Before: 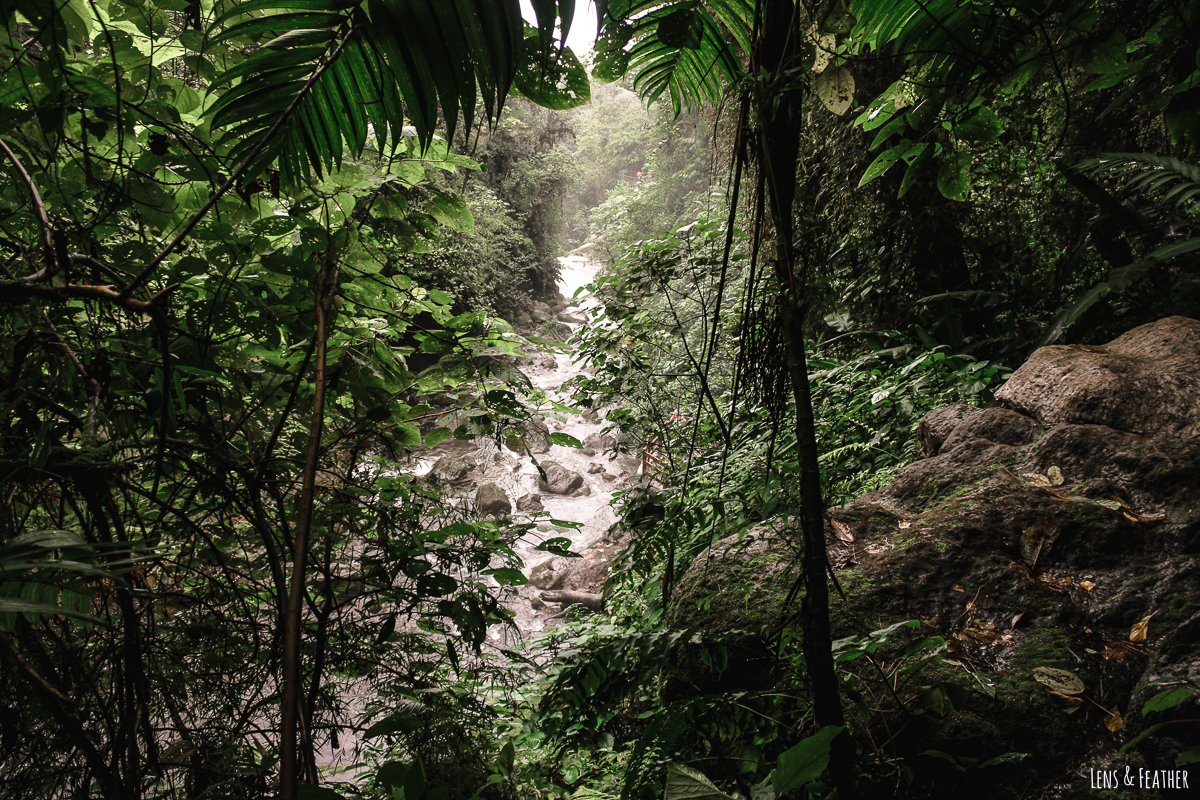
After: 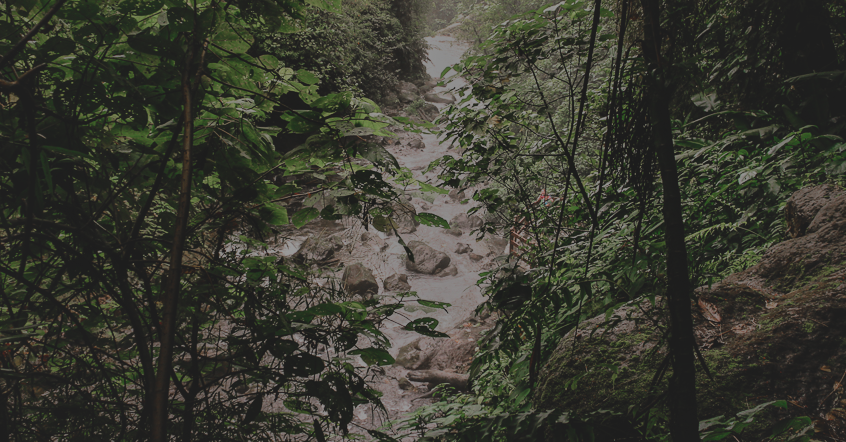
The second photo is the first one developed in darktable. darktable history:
shadows and highlights: on, module defaults
exposure: black level correction -0.028, compensate highlight preservation false
tone equalizer: -8 EV -2 EV, -7 EV -2 EV, -6 EV -2 EV, -5 EV -2 EV, -4 EV -2 EV, -3 EV -2 EV, -2 EV -2 EV, -1 EV -1.63 EV, +0 EV -2 EV
crop: left 11.123%, top 27.61%, right 18.3%, bottom 17.034%
